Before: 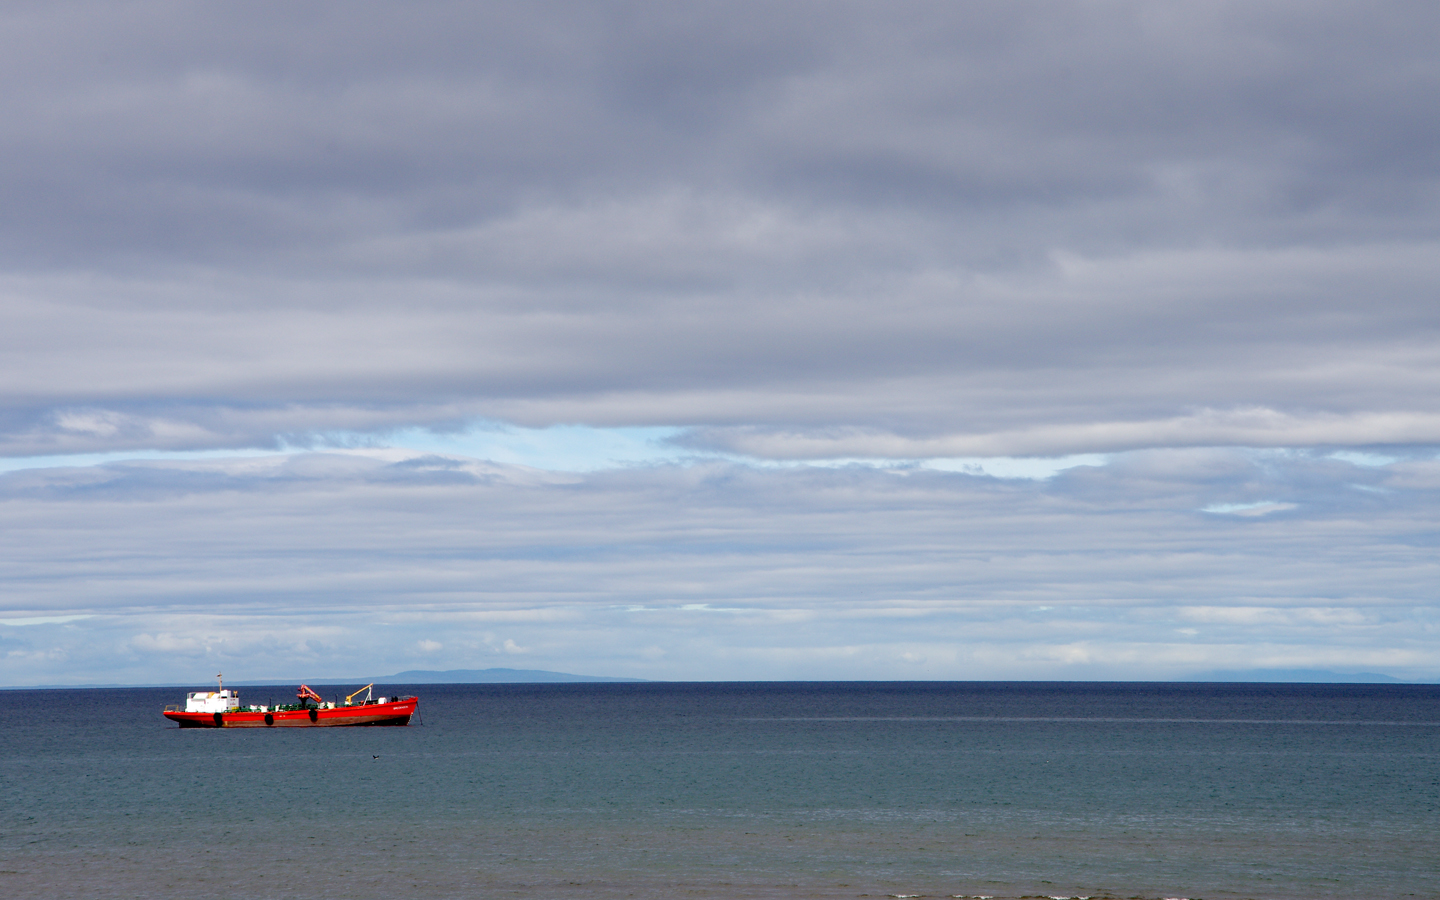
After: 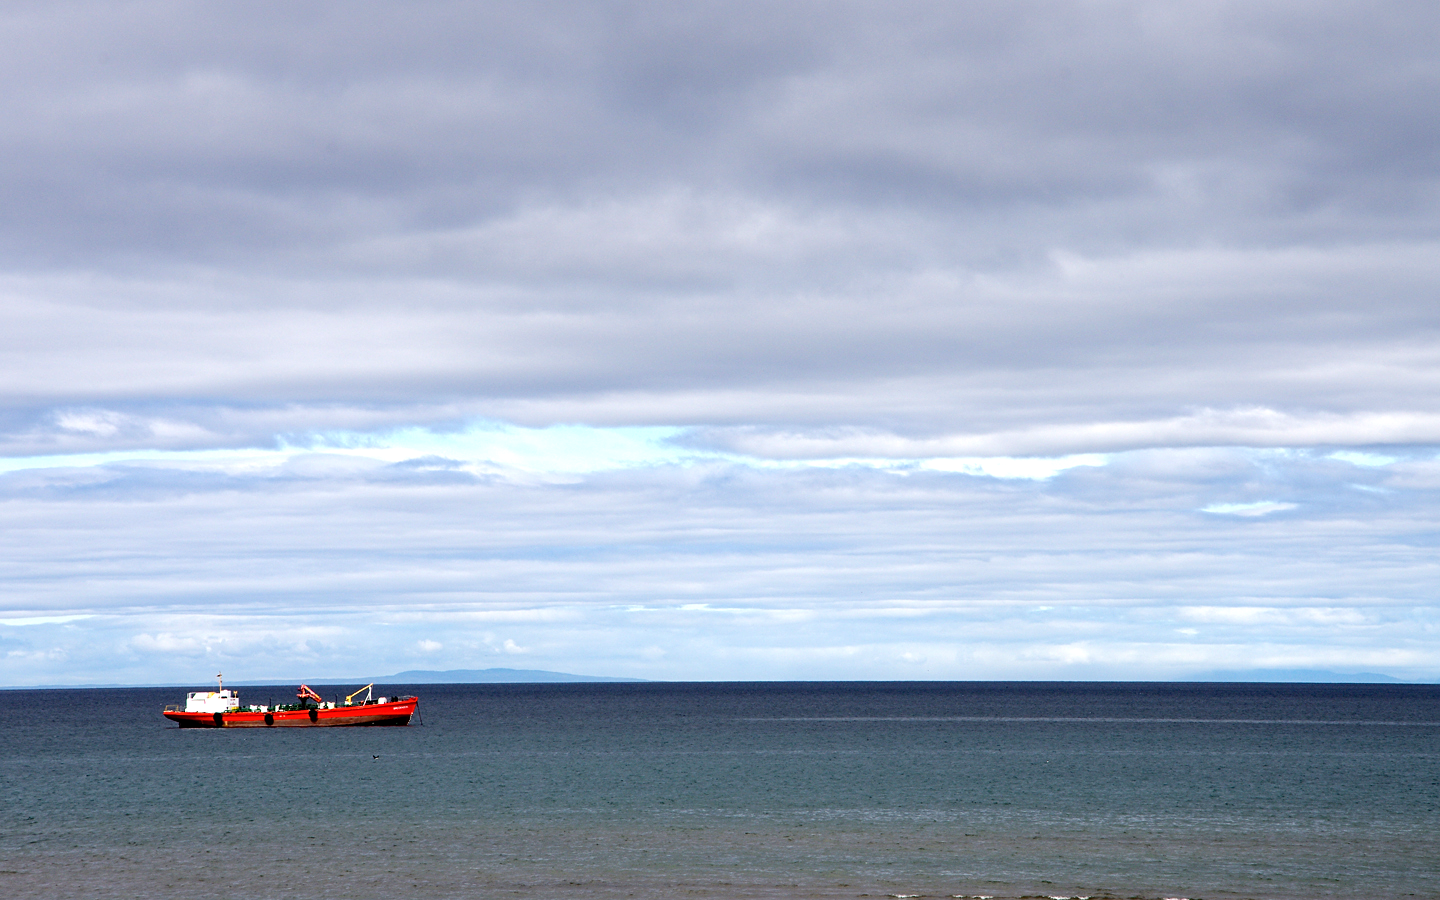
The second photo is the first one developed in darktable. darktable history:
sharpen: amount 0.2
tone equalizer: -8 EV -0.75 EV, -7 EV -0.7 EV, -6 EV -0.6 EV, -5 EV -0.4 EV, -3 EV 0.4 EV, -2 EV 0.6 EV, -1 EV 0.7 EV, +0 EV 0.75 EV, edges refinement/feathering 500, mask exposure compensation -1.57 EV, preserve details no
